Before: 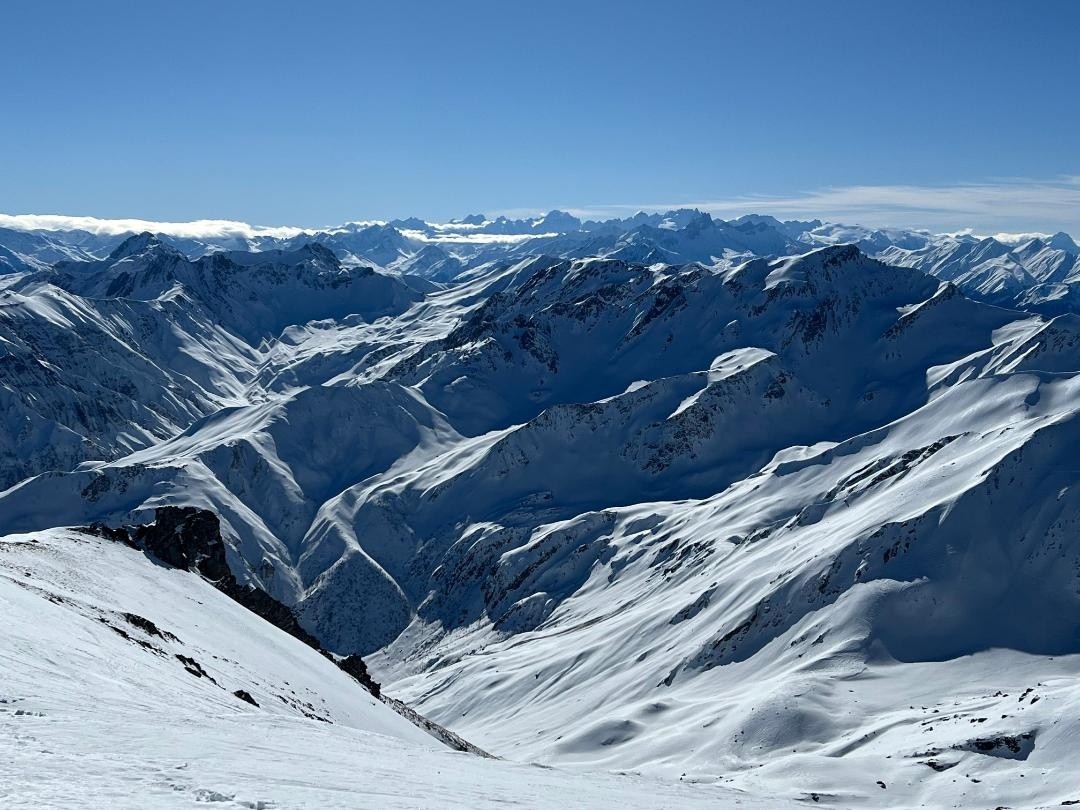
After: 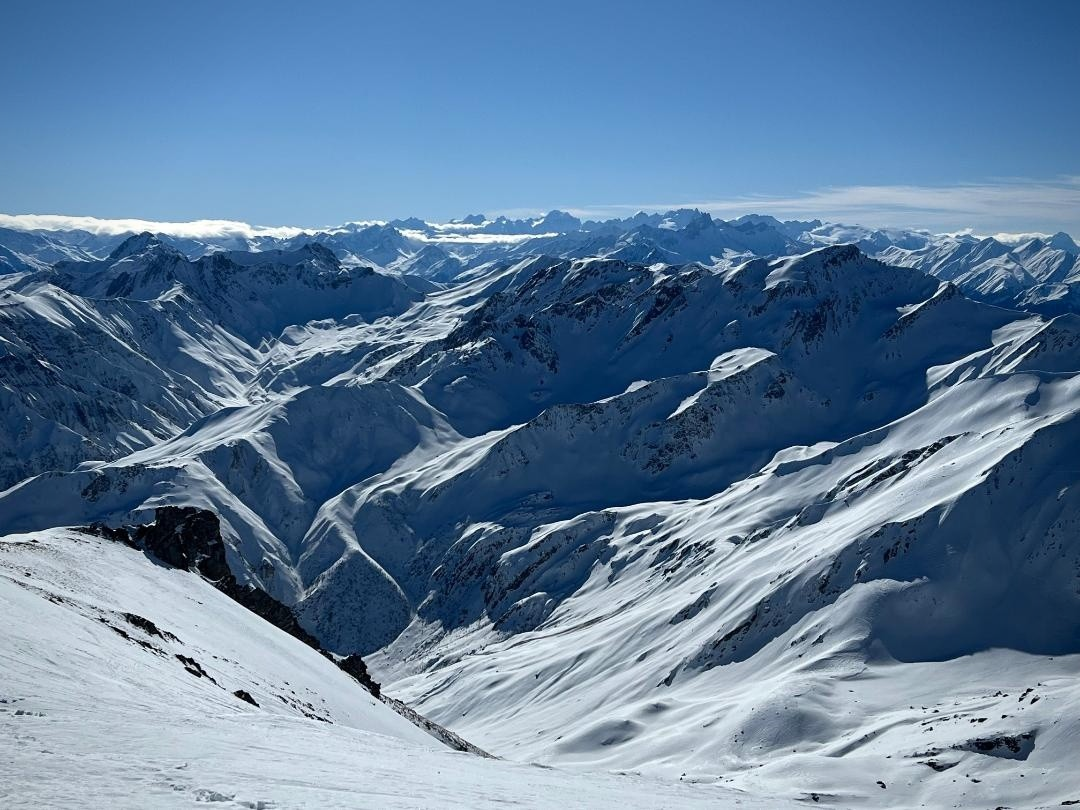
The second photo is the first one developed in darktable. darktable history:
vignetting: fall-off radius 60.8%, saturation 0.051, unbound false
